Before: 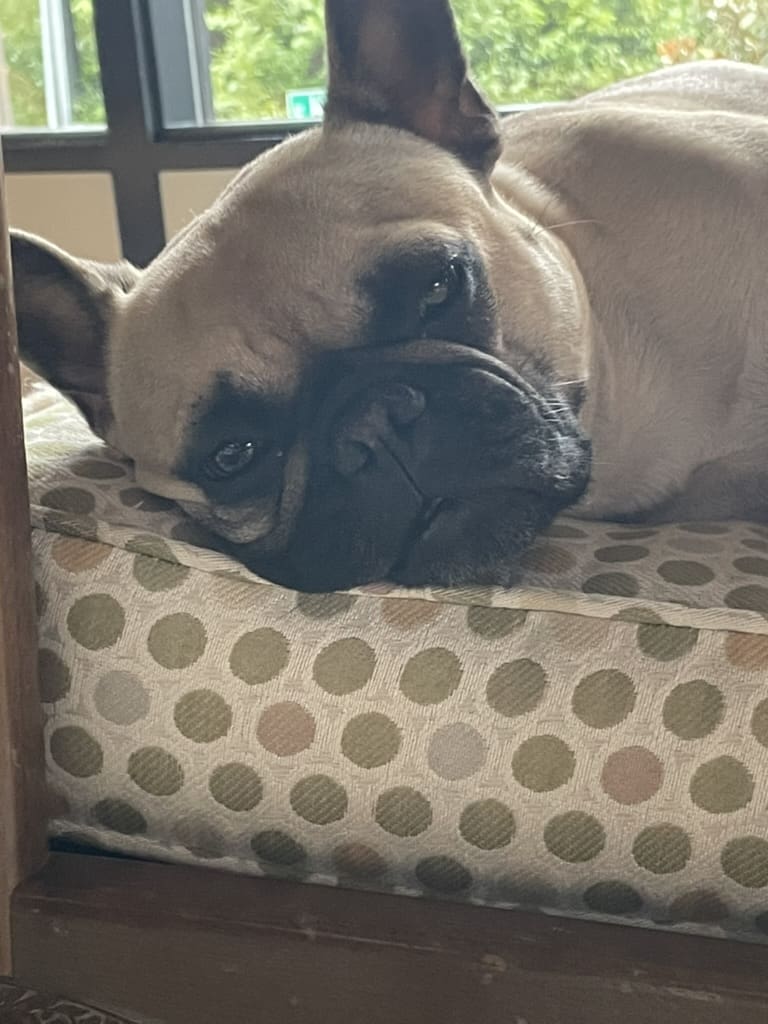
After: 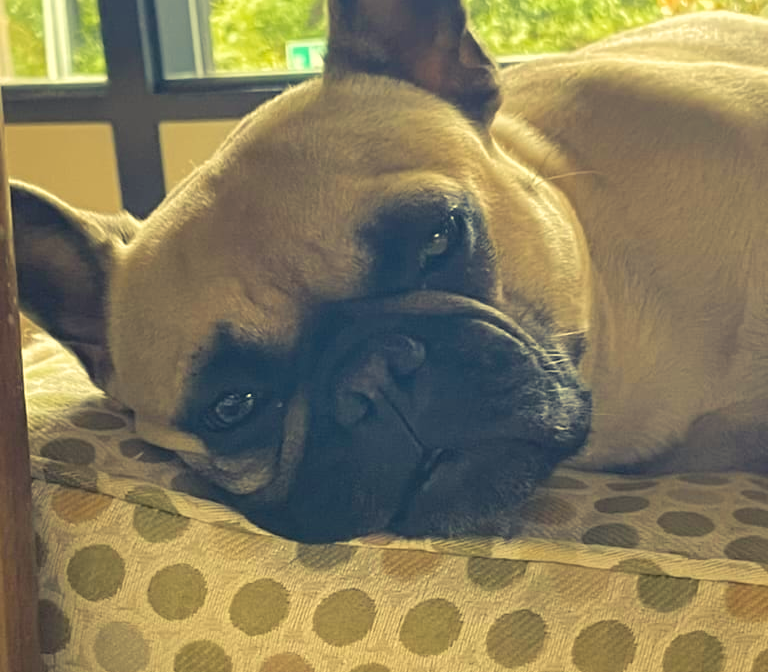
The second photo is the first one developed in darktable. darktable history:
crop and rotate: top 4.848%, bottom 29.503%
velvia: strength 51%, mid-tones bias 0.51
color balance rgb: shadows lift › chroma 2%, shadows lift › hue 263°, highlights gain › chroma 8%, highlights gain › hue 84°, linear chroma grading › global chroma -15%, saturation formula JzAzBz (2021)
